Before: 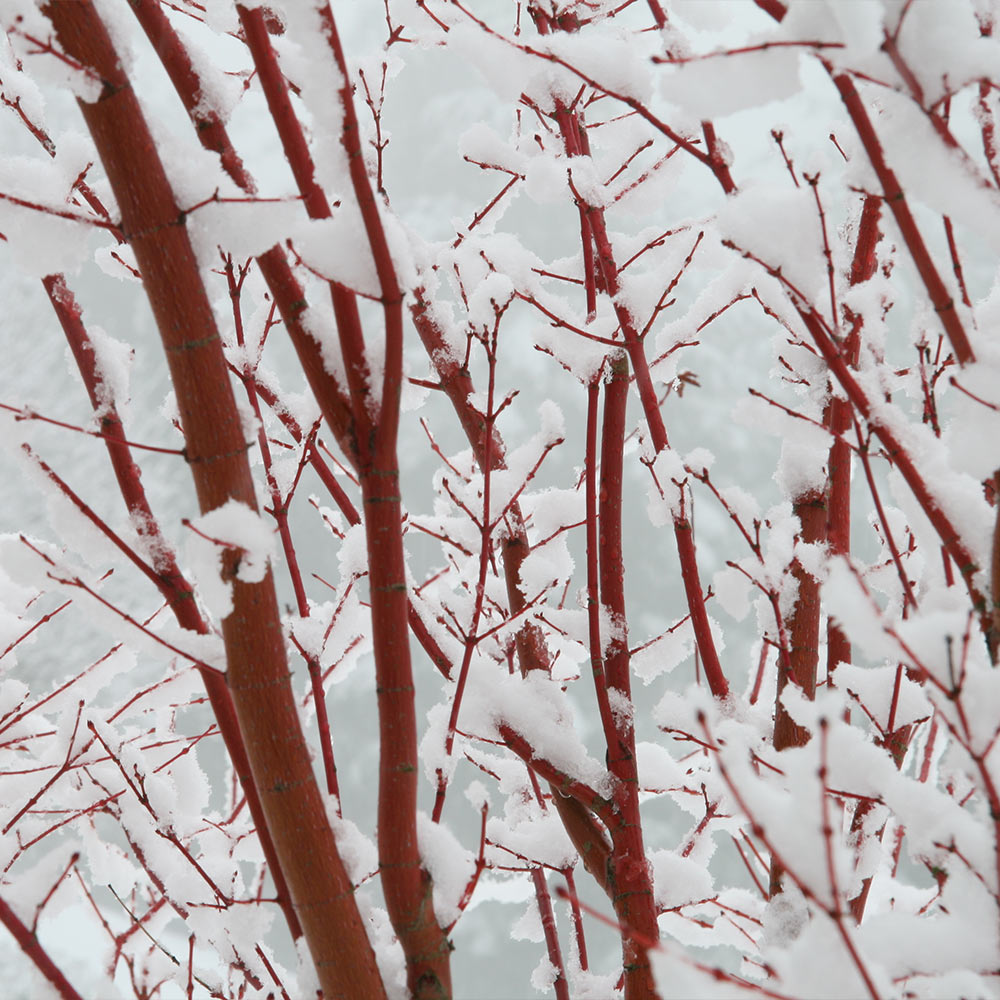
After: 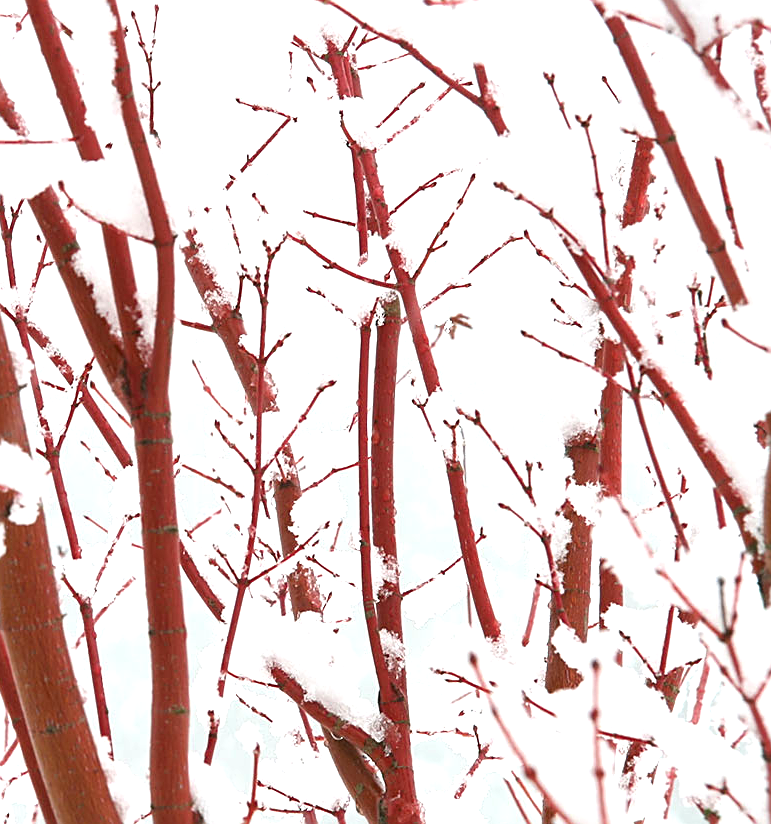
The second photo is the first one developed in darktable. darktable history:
sharpen: on, module defaults
crop: left 22.838%, top 5.859%, bottom 11.643%
exposure: black level correction 0.001, exposure 1.051 EV, compensate highlight preservation false
